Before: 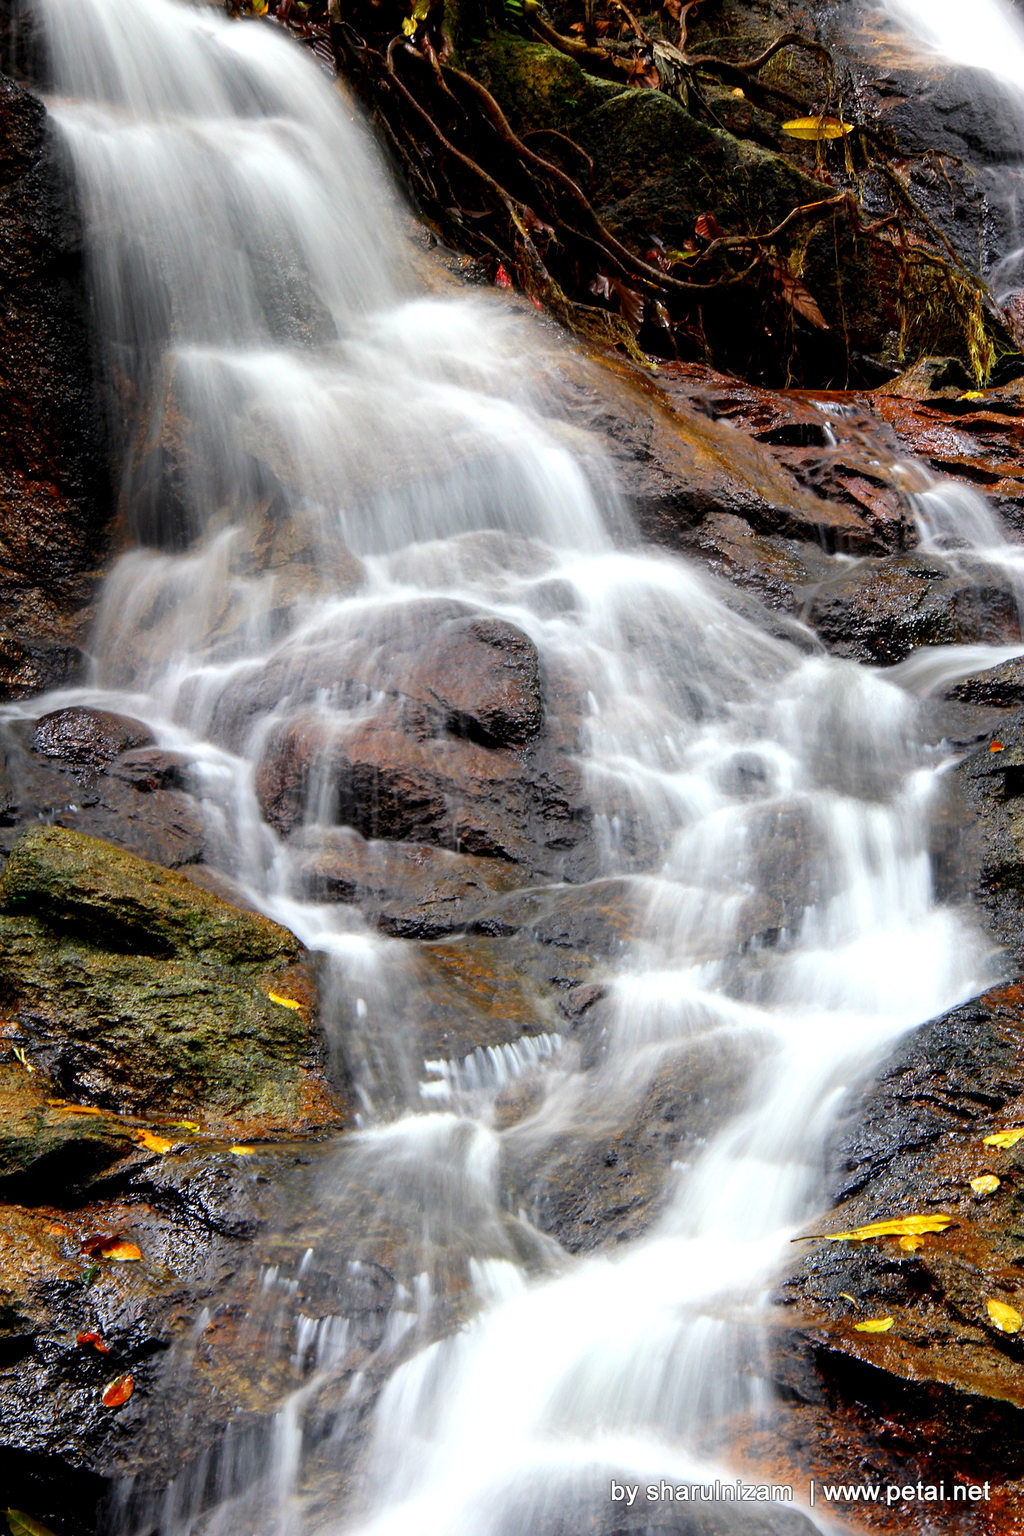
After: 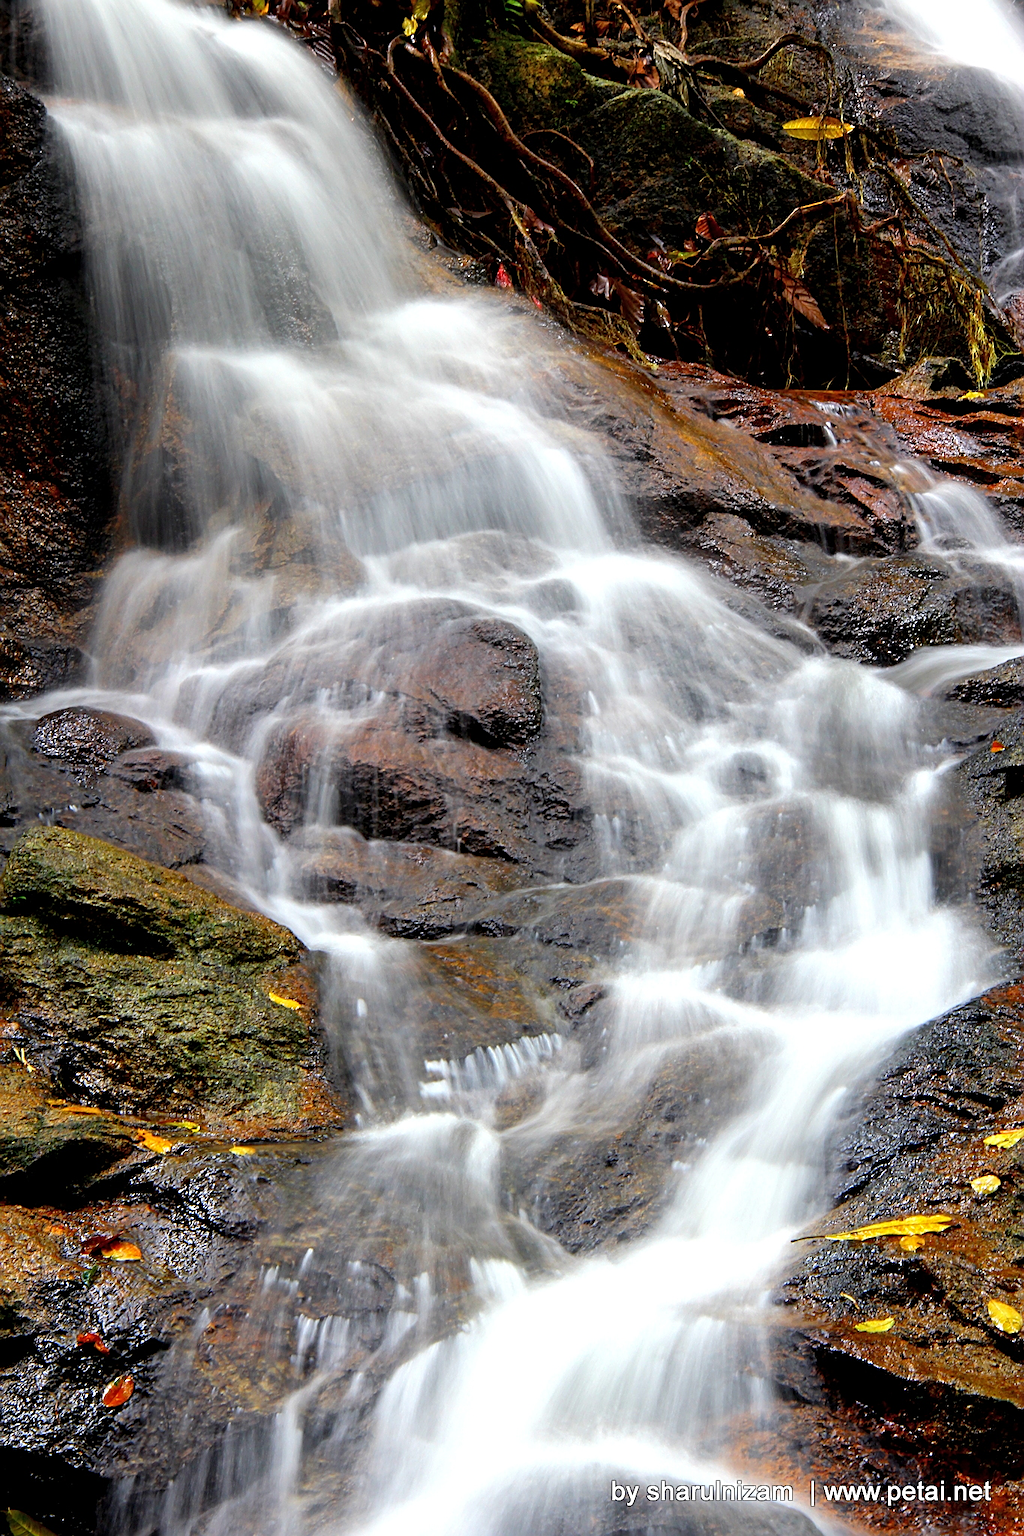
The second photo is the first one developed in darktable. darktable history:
sharpen: on, module defaults
shadows and highlights: shadows 25.17, highlights -23.79, highlights color adjustment 42.86%
